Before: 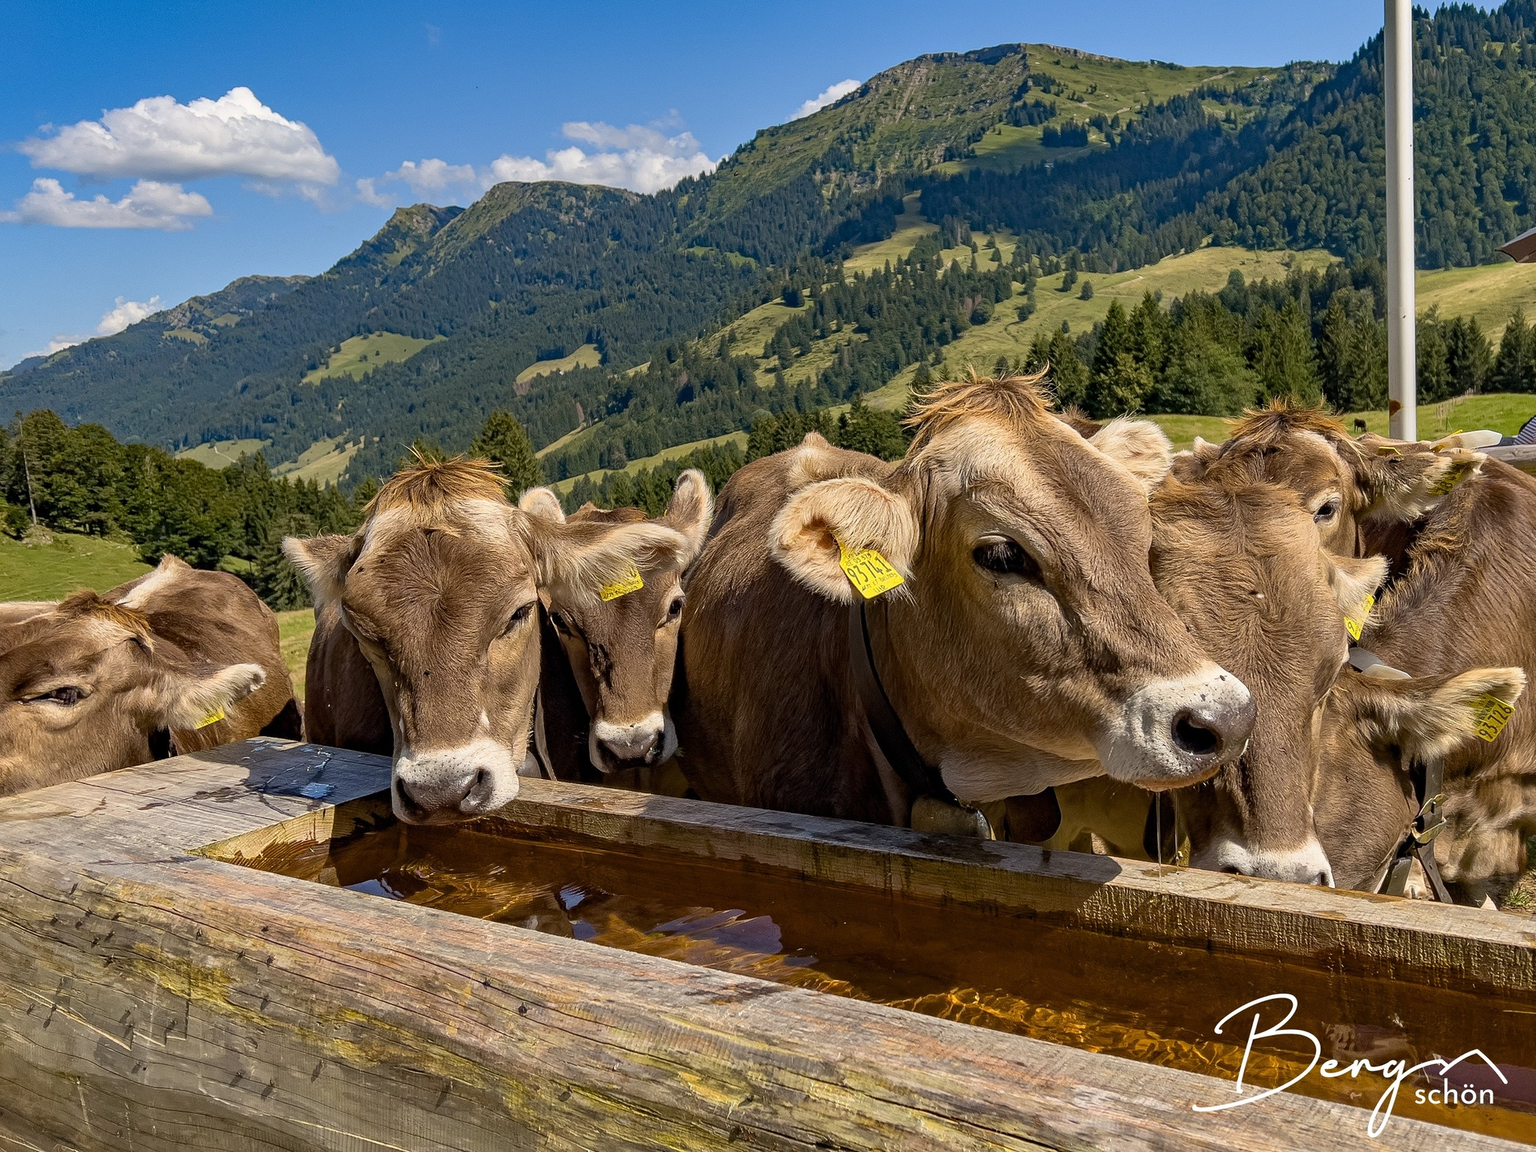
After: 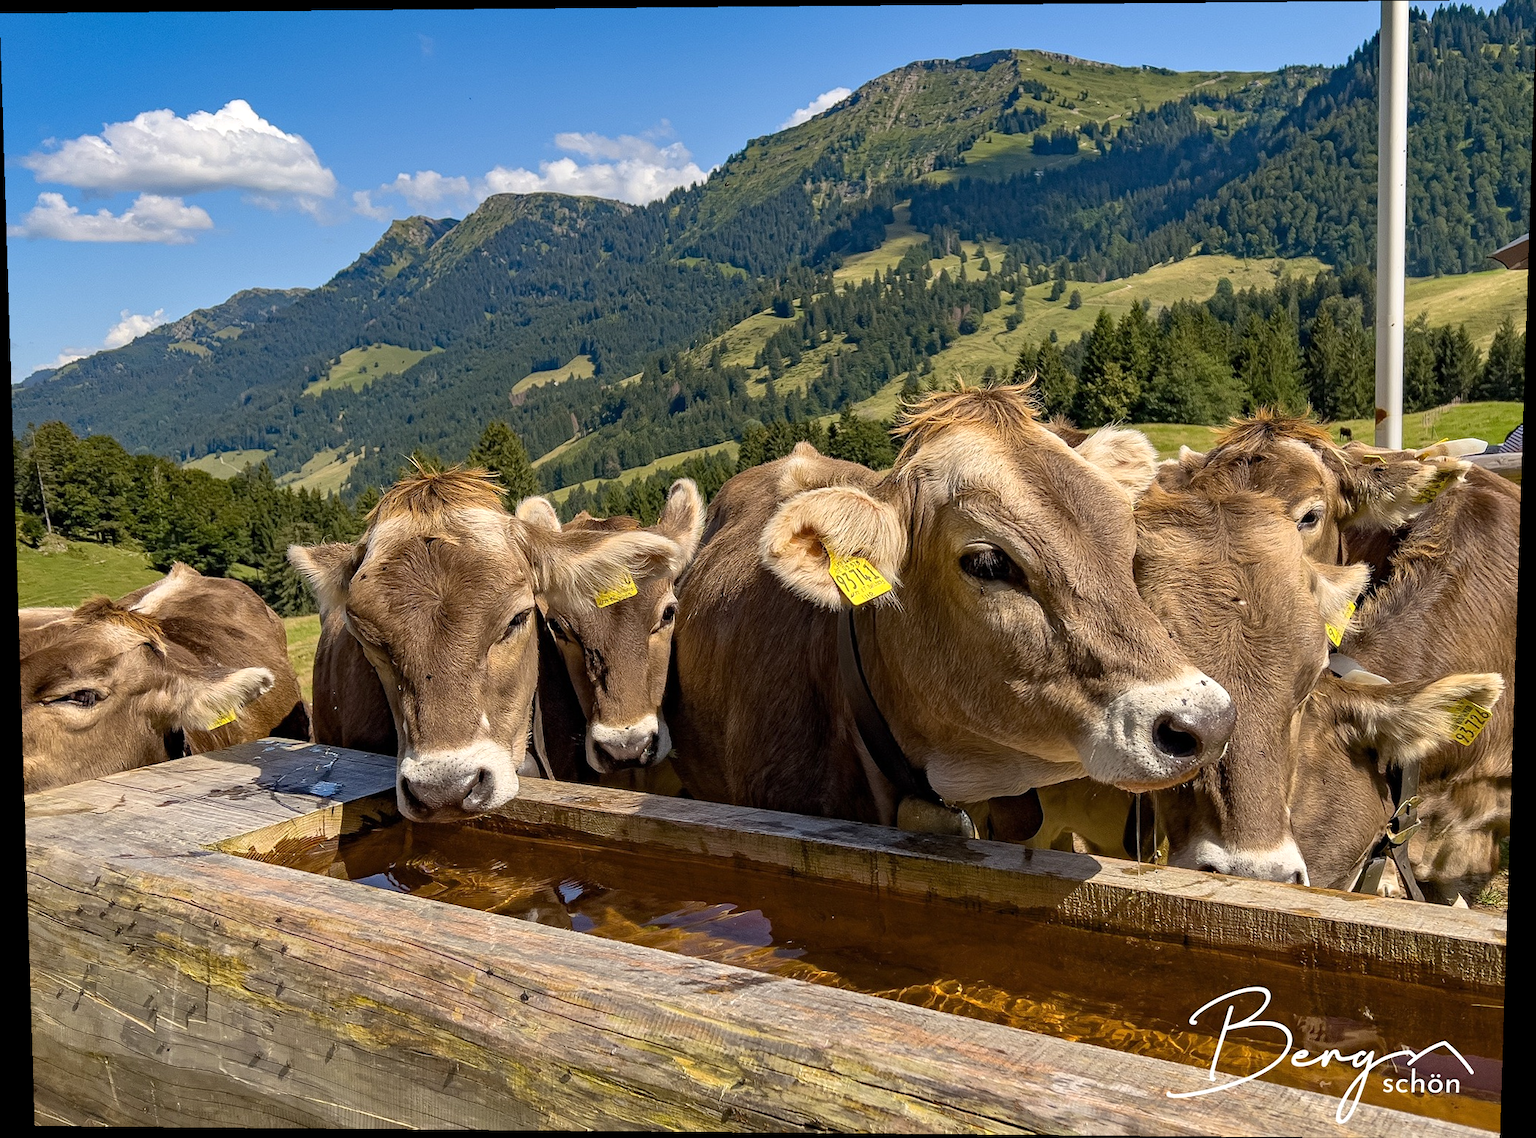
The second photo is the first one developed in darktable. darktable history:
rotate and perspective: lens shift (vertical) 0.048, lens shift (horizontal) -0.024, automatic cropping off
exposure: exposure 0.2 EV, compensate highlight preservation false
